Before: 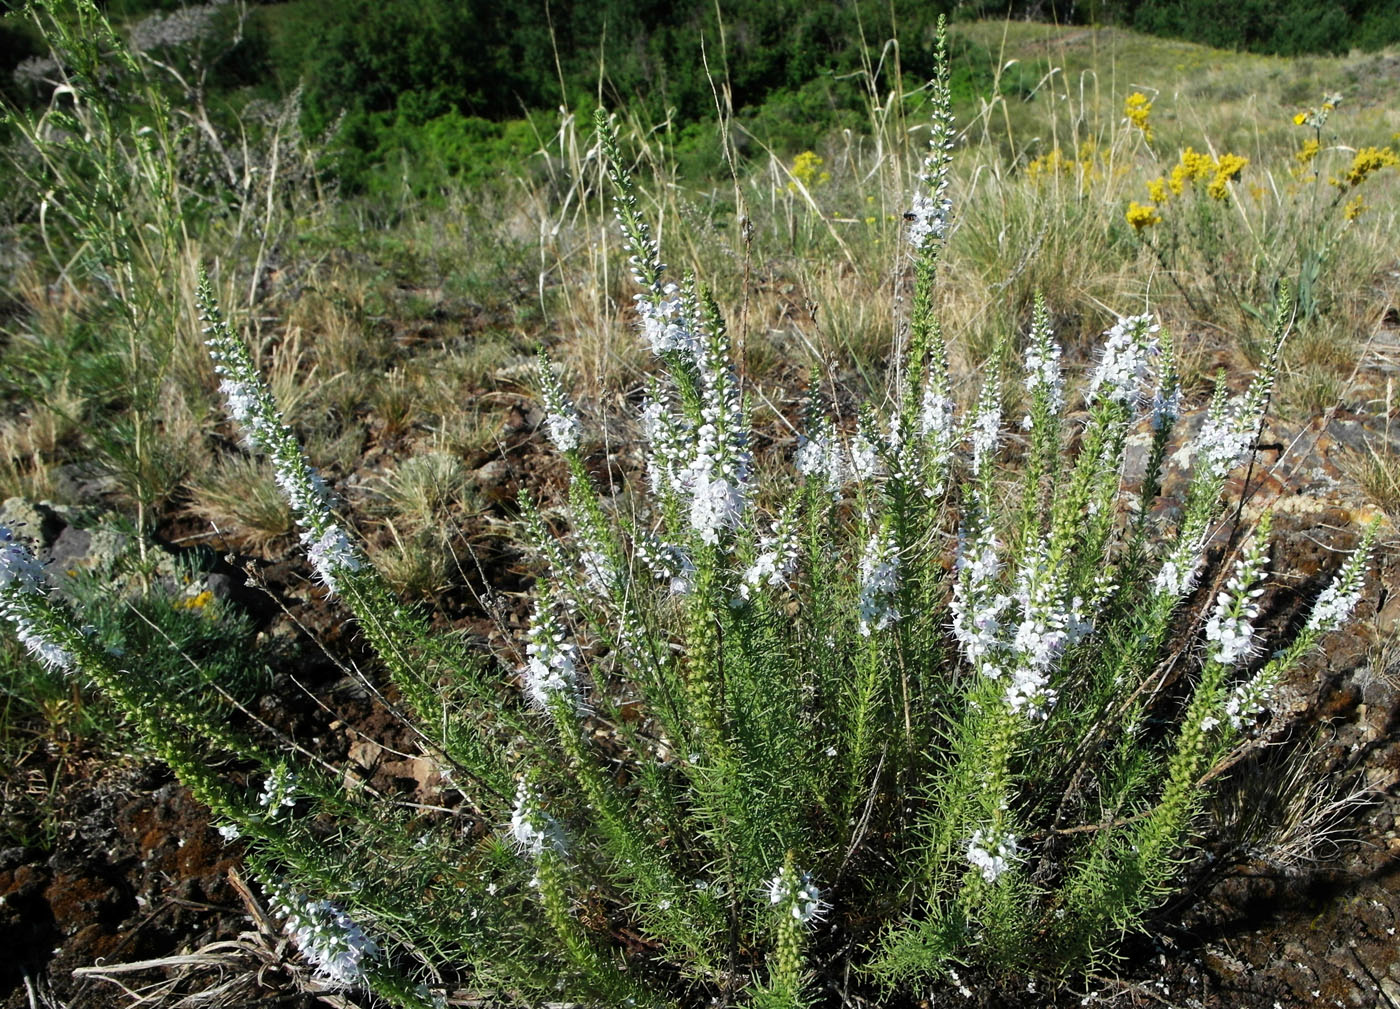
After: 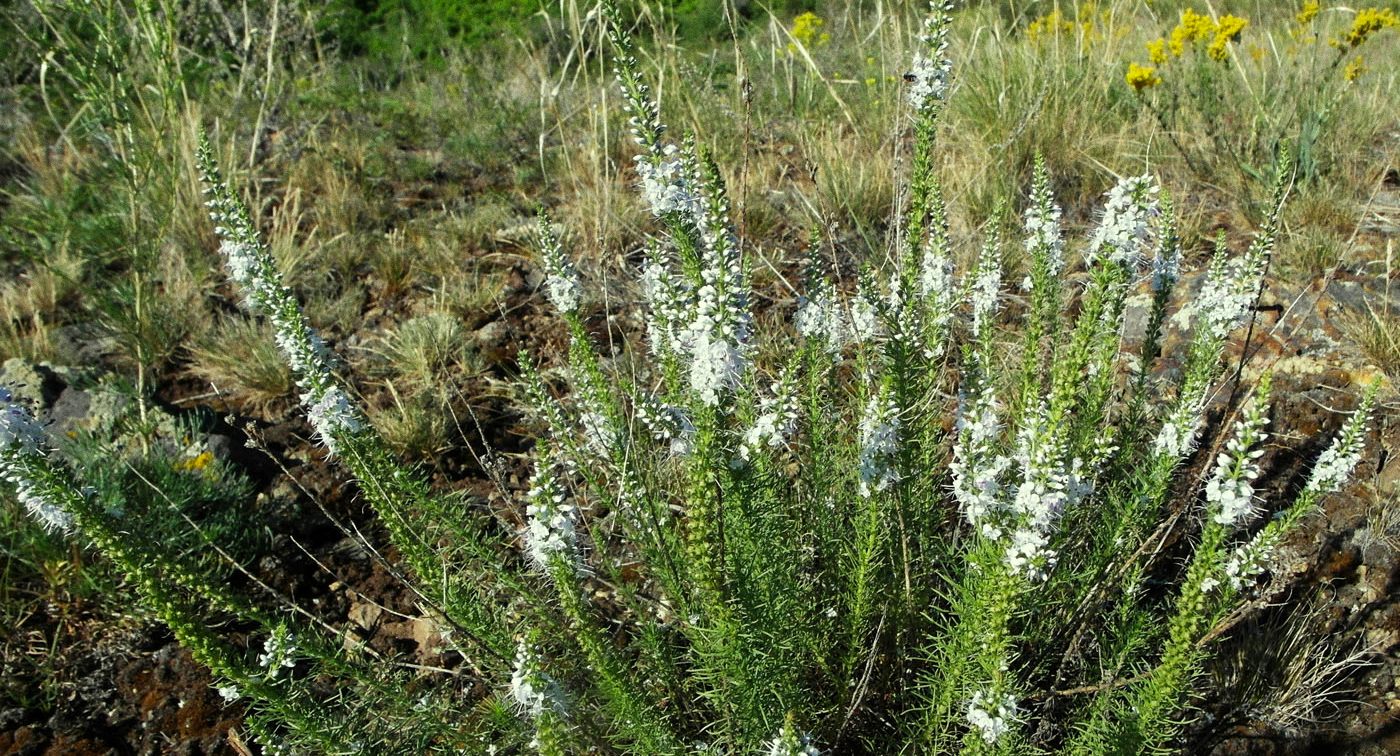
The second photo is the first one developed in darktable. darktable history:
grain: coarseness 0.09 ISO
crop: top 13.819%, bottom 11.169%
color correction: highlights a* -5.94, highlights b* 11.19
